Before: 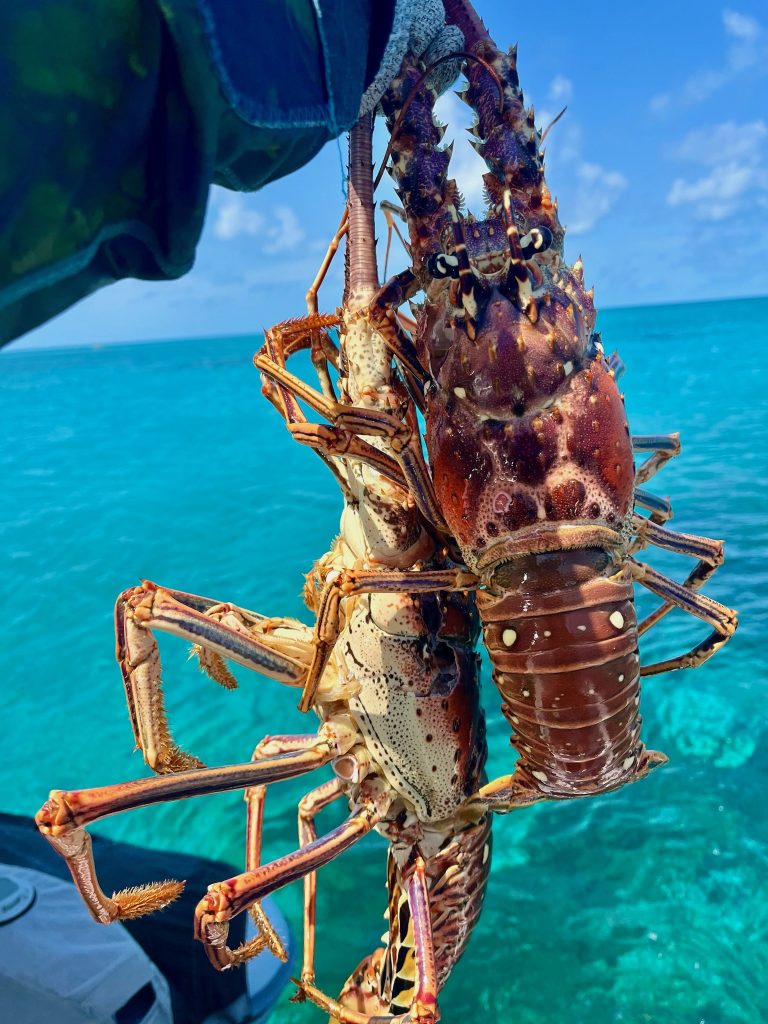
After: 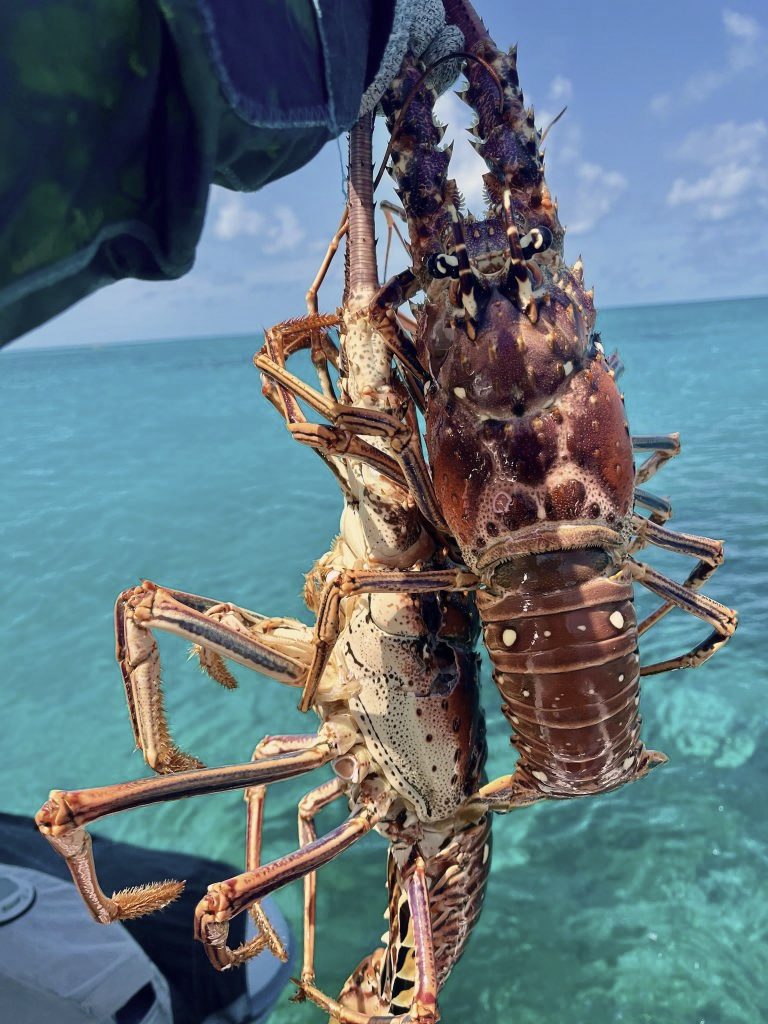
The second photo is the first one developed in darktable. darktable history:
color correction: highlights a* 5.59, highlights b* 5.24, saturation 0.68
